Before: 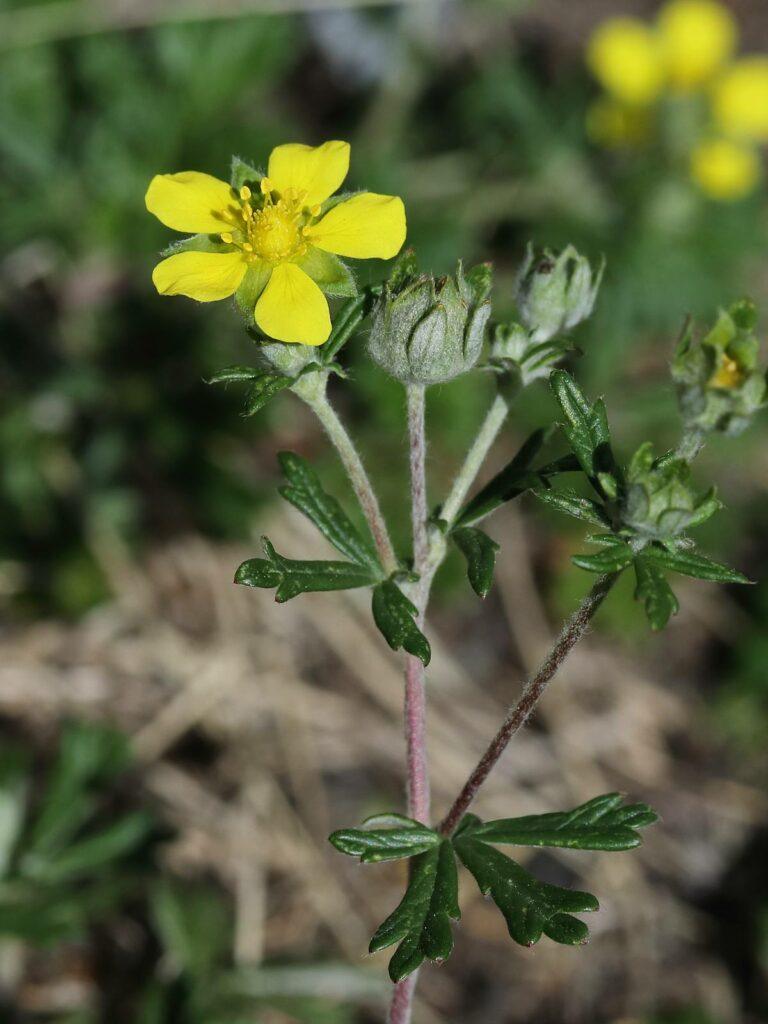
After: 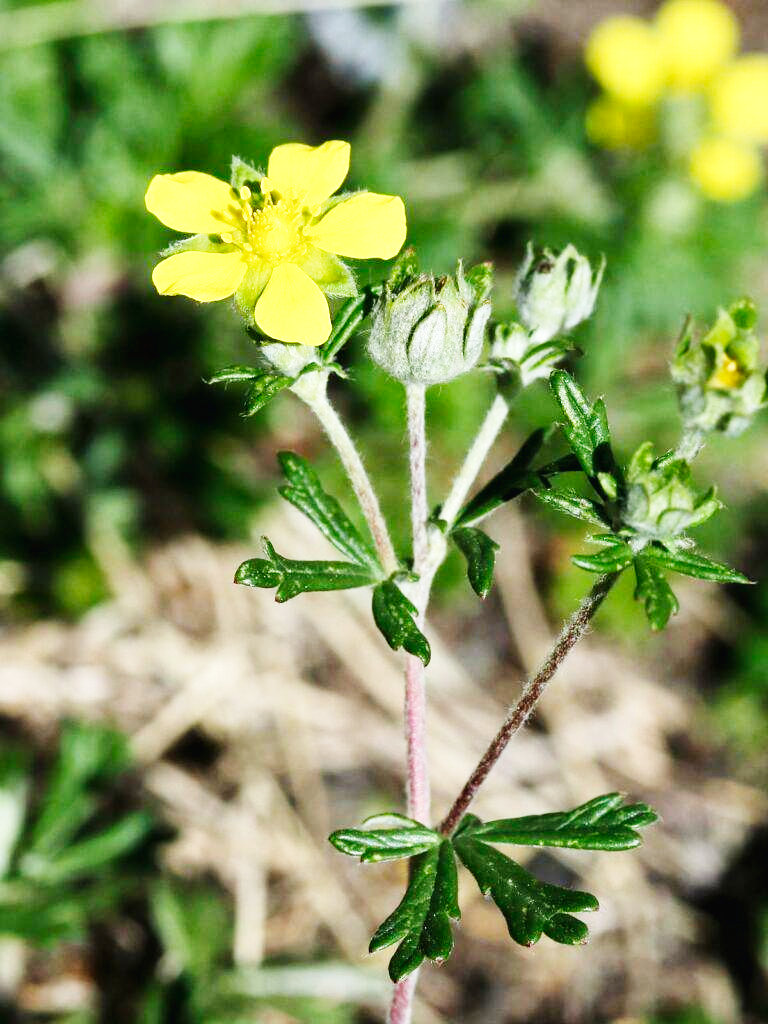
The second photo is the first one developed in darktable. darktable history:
base curve: curves: ch0 [(0, 0.003) (0.001, 0.002) (0.006, 0.004) (0.02, 0.022) (0.048, 0.086) (0.094, 0.234) (0.162, 0.431) (0.258, 0.629) (0.385, 0.8) (0.548, 0.918) (0.751, 0.988) (1, 1)], preserve colors none
exposure: black level correction 0.001, exposure 0.3 EV, compensate highlight preservation false
shadows and highlights: radius 264.75, soften with gaussian
